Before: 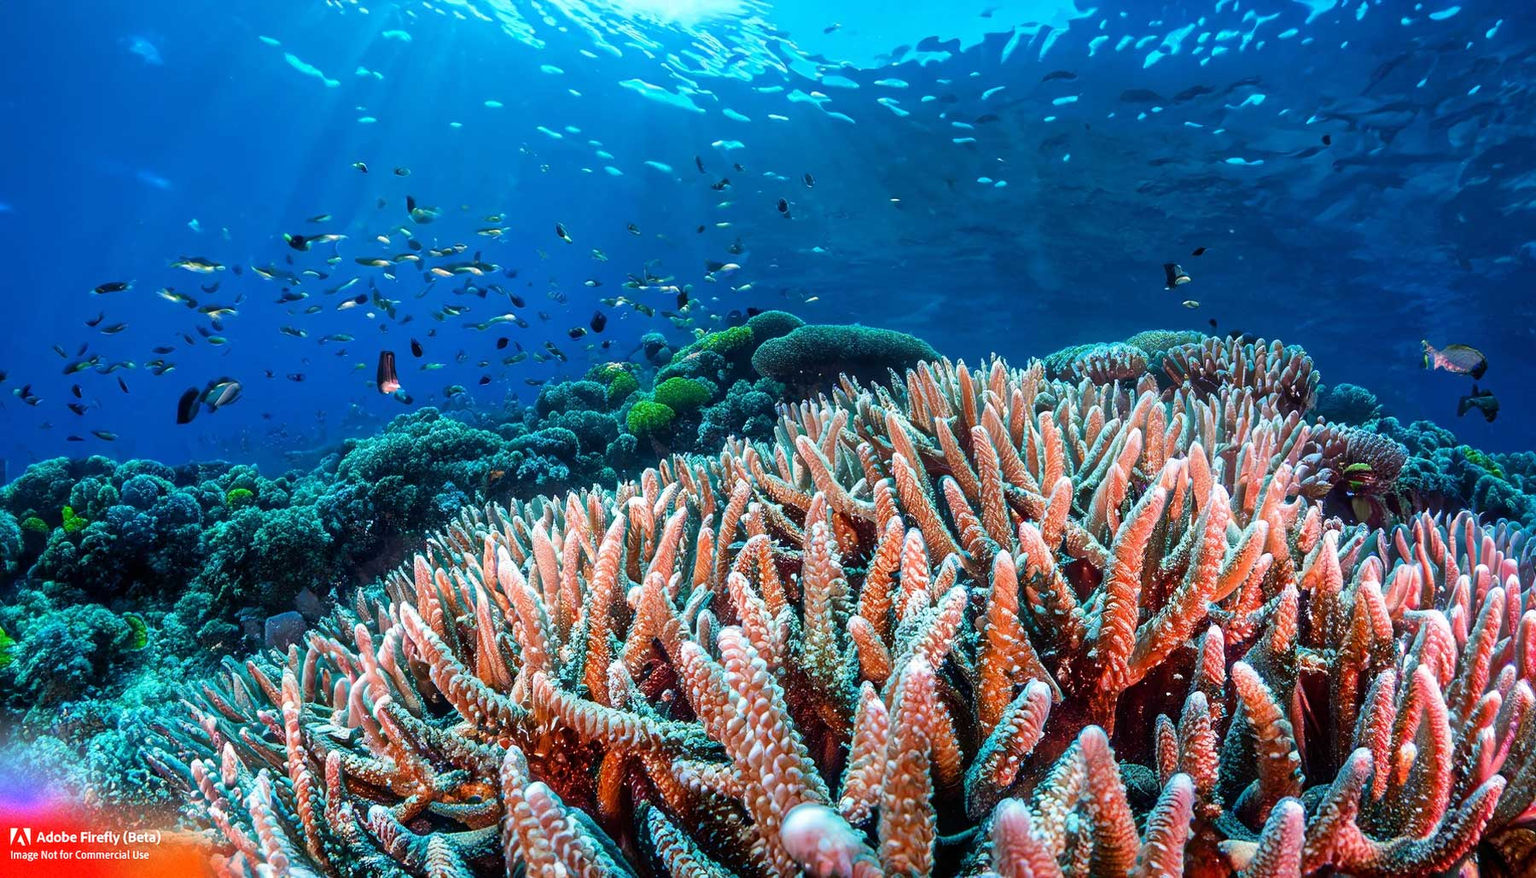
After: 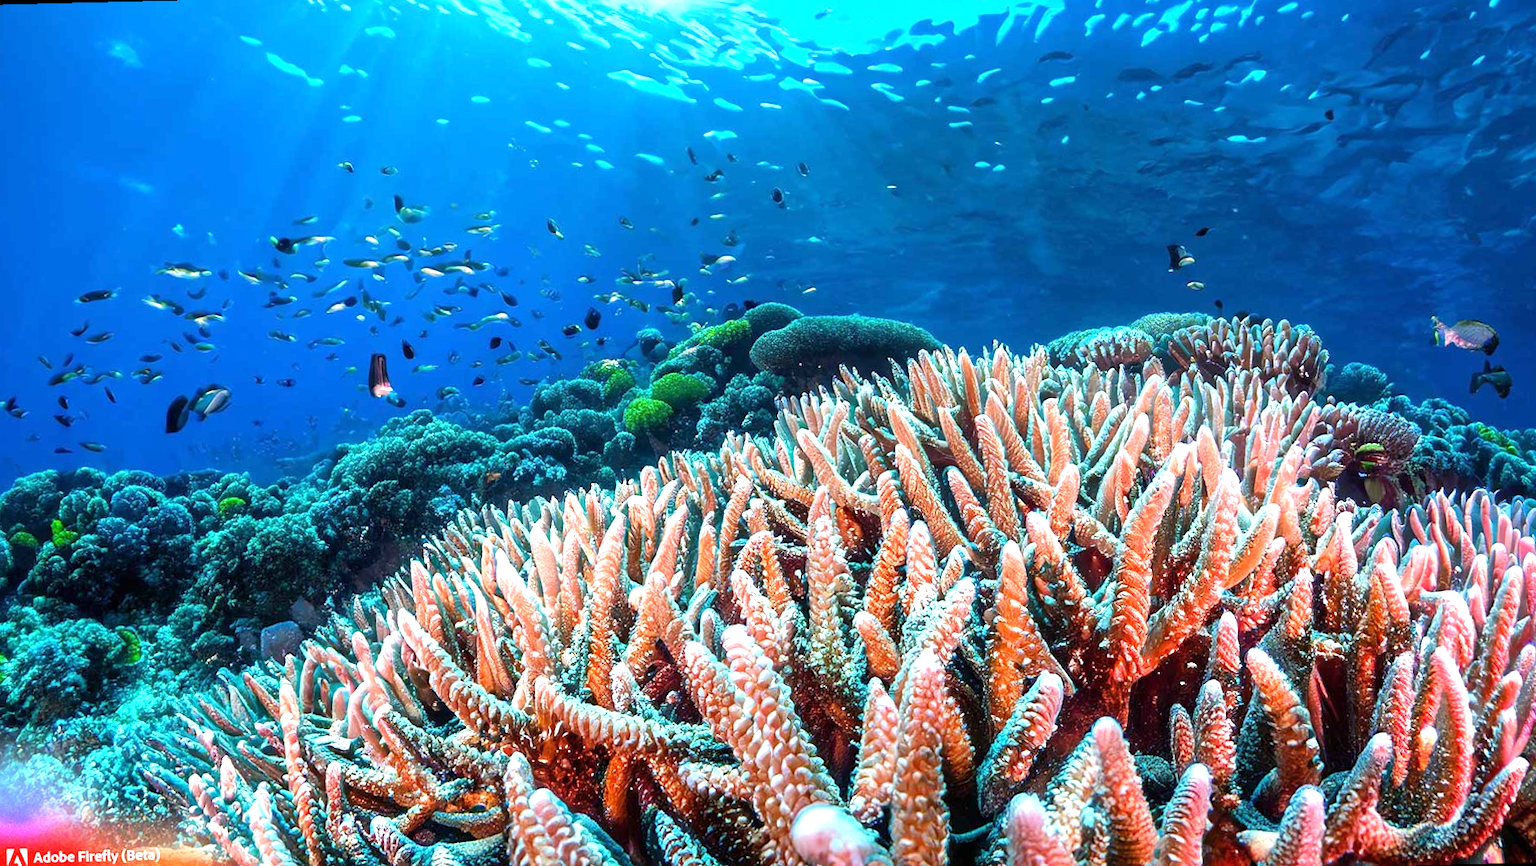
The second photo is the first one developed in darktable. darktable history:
rotate and perspective: rotation -1.42°, crop left 0.016, crop right 0.984, crop top 0.035, crop bottom 0.965
tone equalizer: on, module defaults
exposure: exposure 0.7 EV, compensate highlight preservation false
